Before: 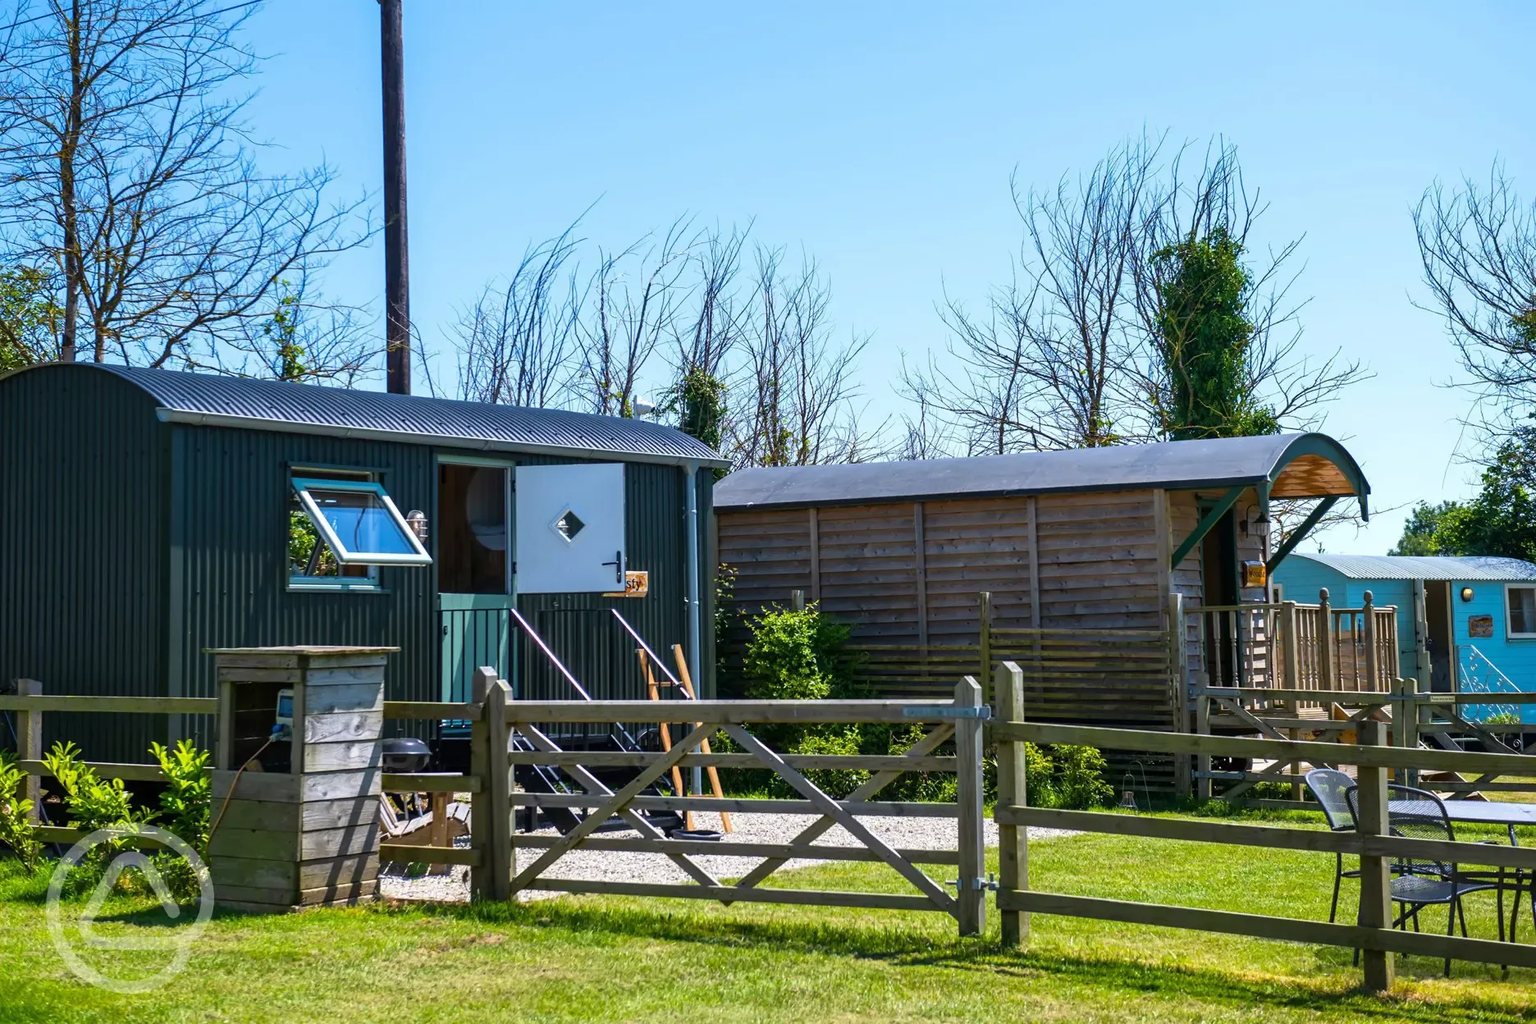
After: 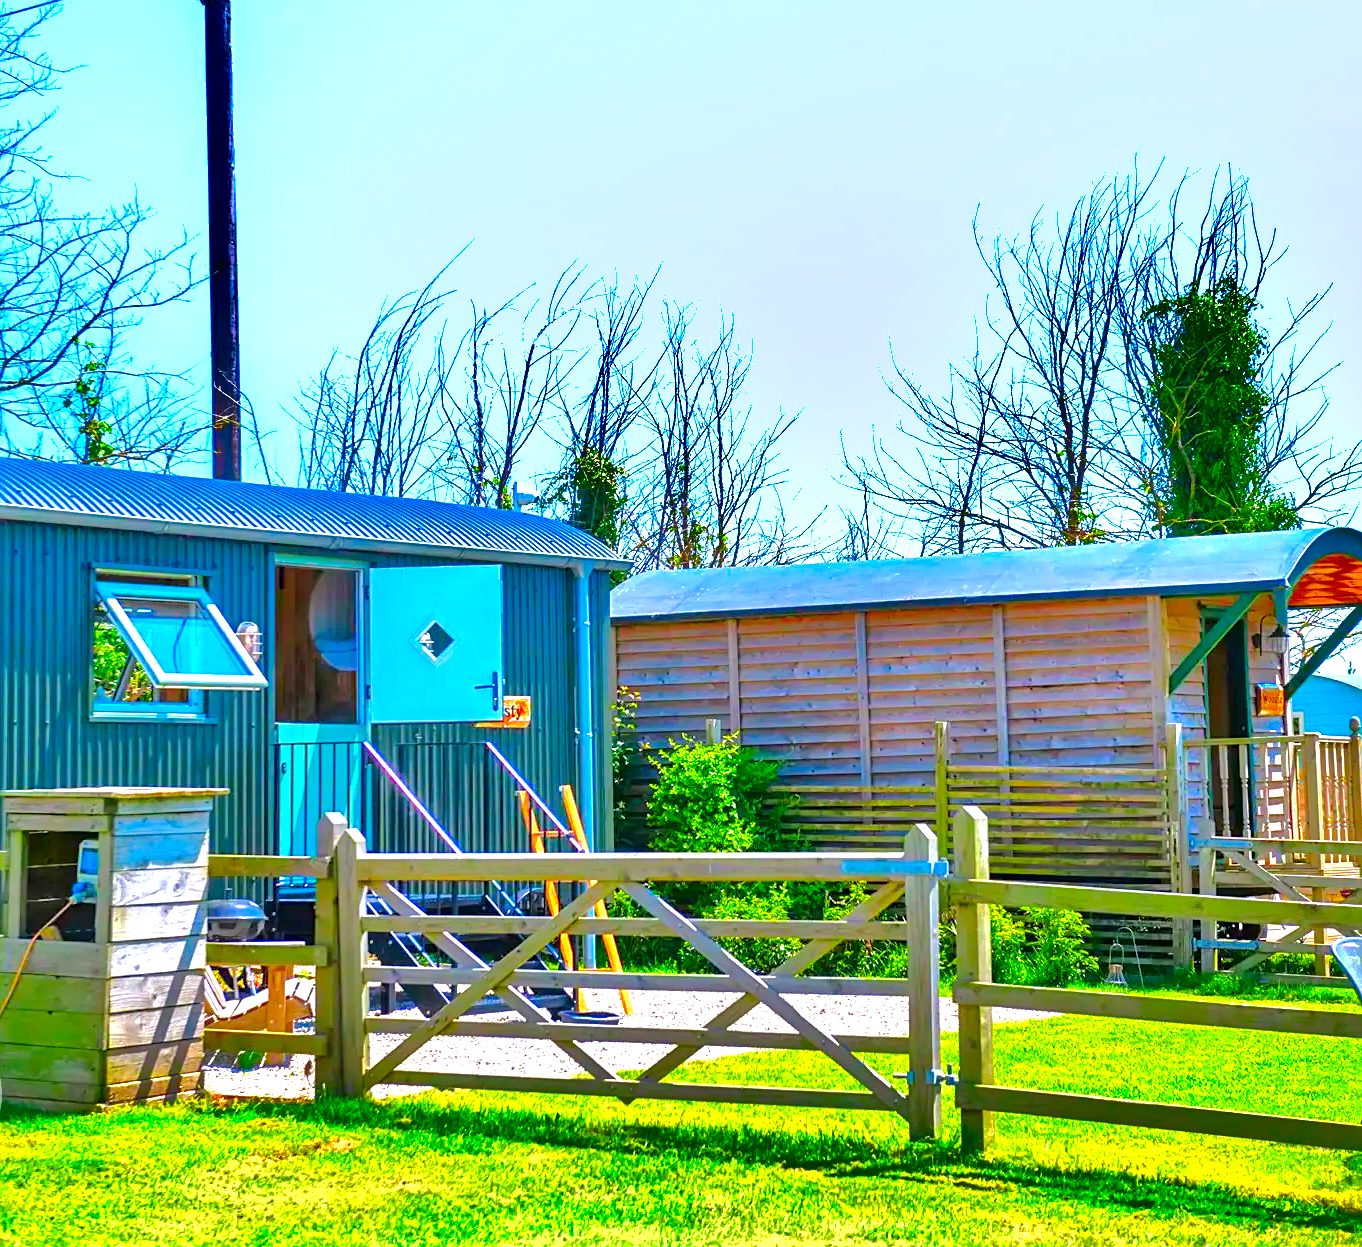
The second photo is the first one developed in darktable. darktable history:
tone curve: curves: ch0 [(0, 0) (0.003, 0.018) (0.011, 0.024) (0.025, 0.038) (0.044, 0.067) (0.069, 0.098) (0.1, 0.13) (0.136, 0.165) (0.177, 0.205) (0.224, 0.249) (0.277, 0.304) (0.335, 0.365) (0.399, 0.432) (0.468, 0.505) (0.543, 0.579) (0.623, 0.652) (0.709, 0.725) (0.801, 0.802) (0.898, 0.876) (1, 1)], color space Lab, independent channels, preserve colors none
crop: left 13.845%, right 13.346%
contrast brightness saturation: saturation -0.059
sharpen: radius 2.114, amount 0.384, threshold 0.043
color correction: highlights a* 1.54, highlights b* -1.71, saturation 2.43
shadows and highlights: soften with gaussian
tone equalizer: -7 EV 0.148 EV, -6 EV 0.597 EV, -5 EV 1.11 EV, -4 EV 1.36 EV, -3 EV 1.17 EV, -2 EV 0.6 EV, -1 EV 0.146 EV, mask exposure compensation -0.511 EV
exposure: black level correction 0, exposure 1.199 EV, compensate highlight preservation false
